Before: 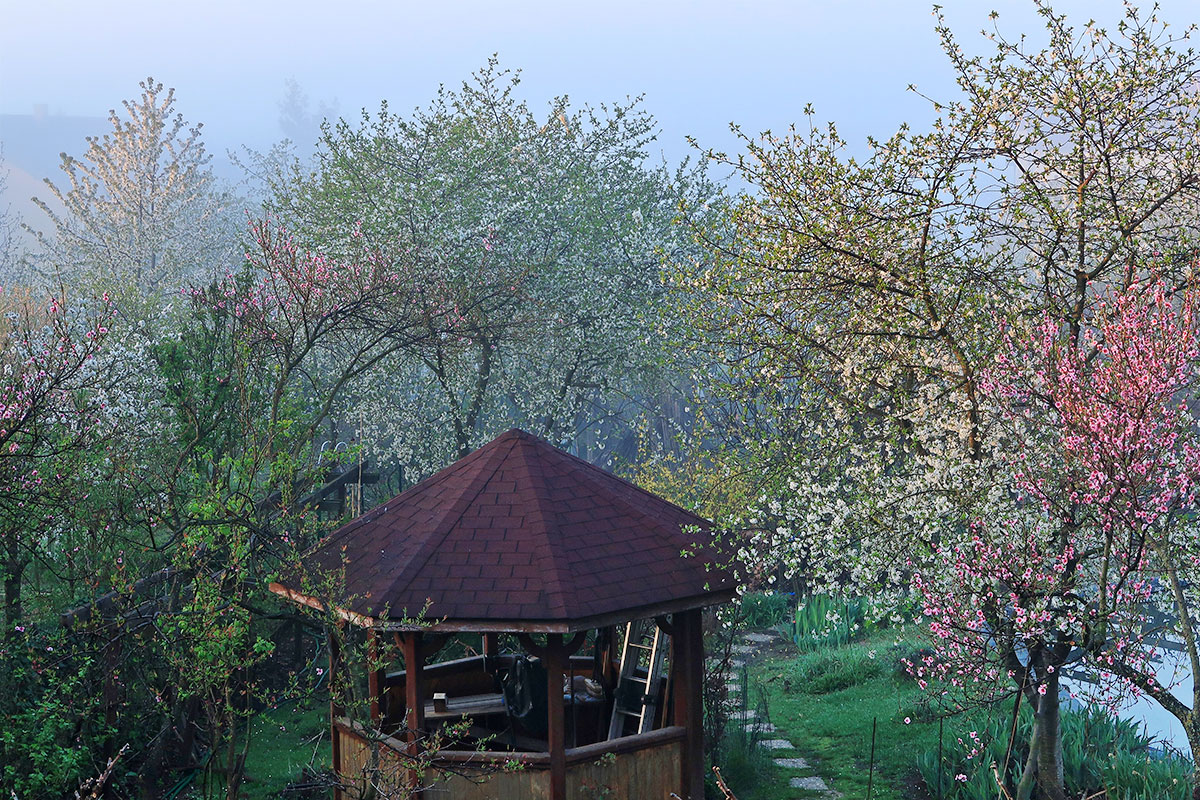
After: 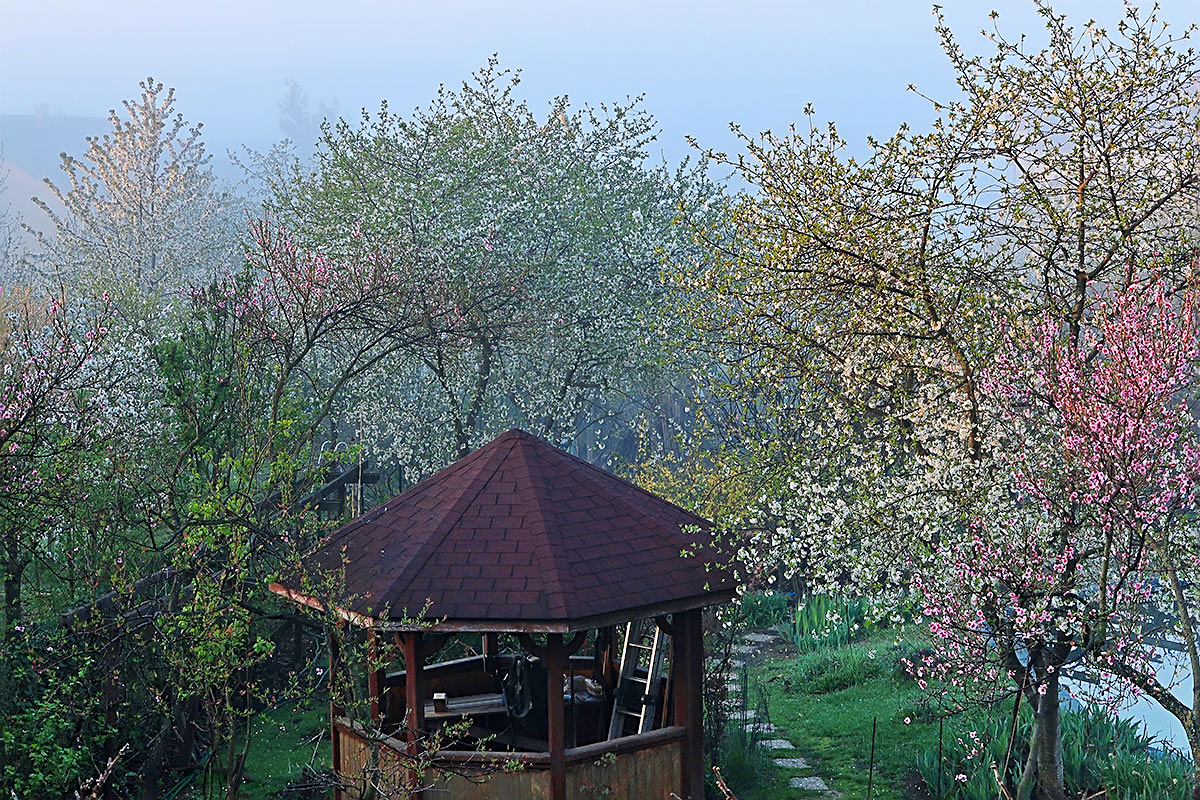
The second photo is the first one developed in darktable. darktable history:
exposure: exposure -0.045 EV, compensate exposure bias true, compensate highlight preservation false
sharpen: on, module defaults
color zones: curves: ch1 [(0.235, 0.558) (0.75, 0.5)]; ch2 [(0.25, 0.462) (0.749, 0.457)]
